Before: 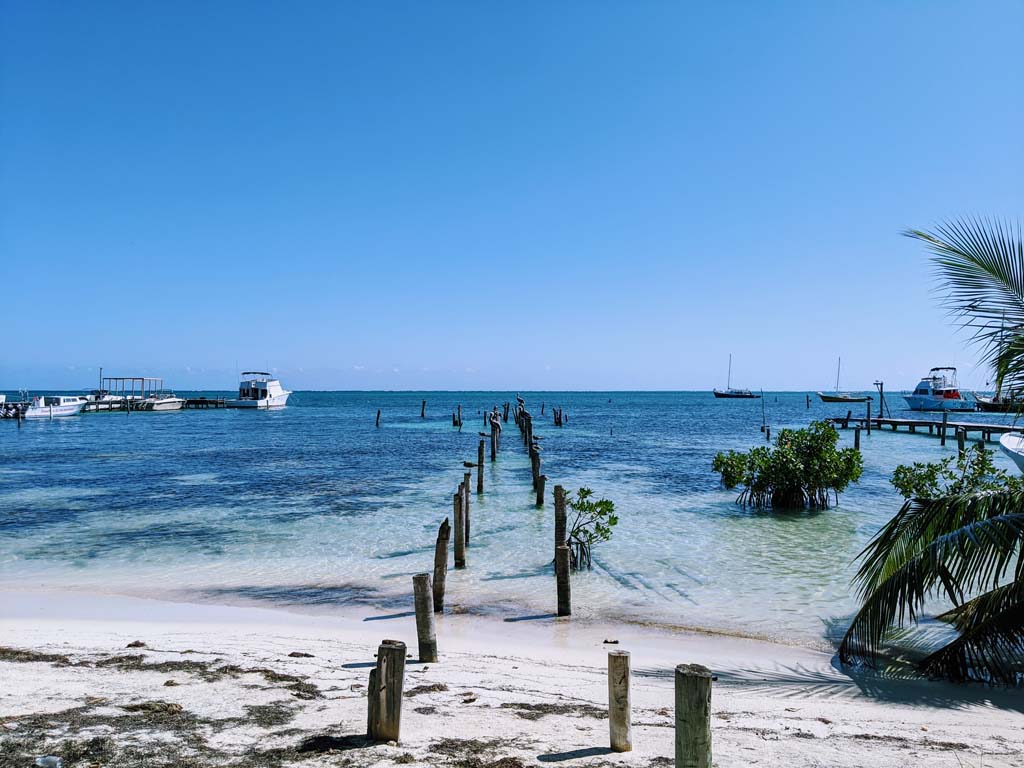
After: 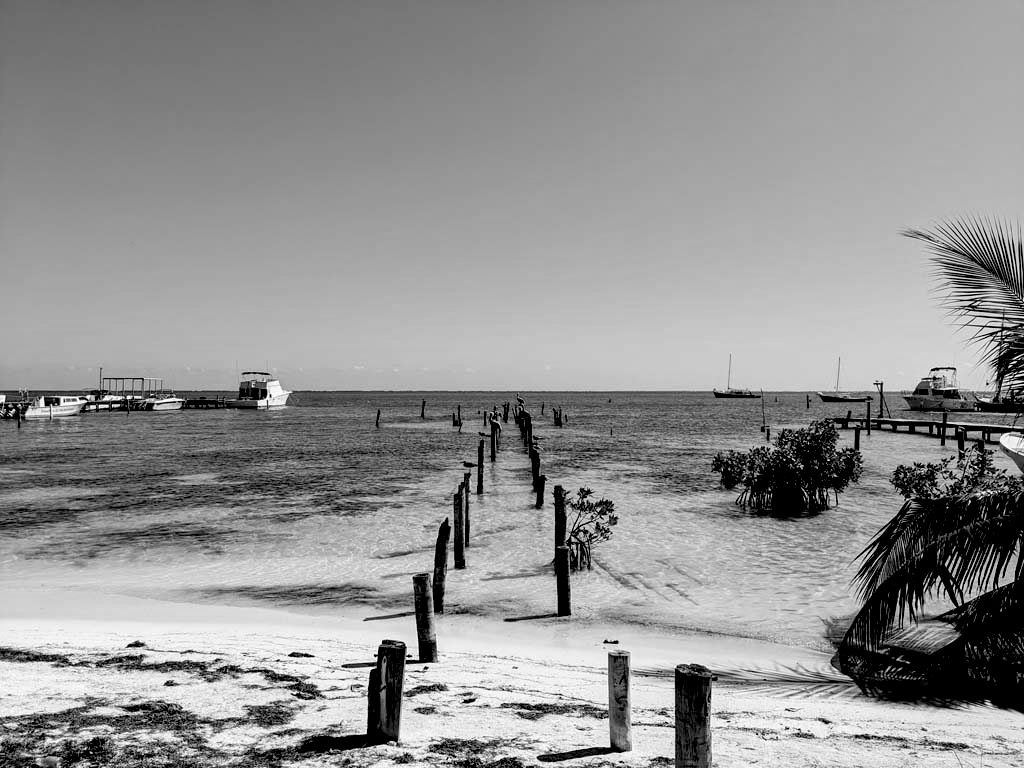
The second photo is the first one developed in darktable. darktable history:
monochrome: a 2.21, b -1.33, size 2.2
rgb levels: levels [[0.034, 0.472, 0.904], [0, 0.5, 1], [0, 0.5, 1]]
